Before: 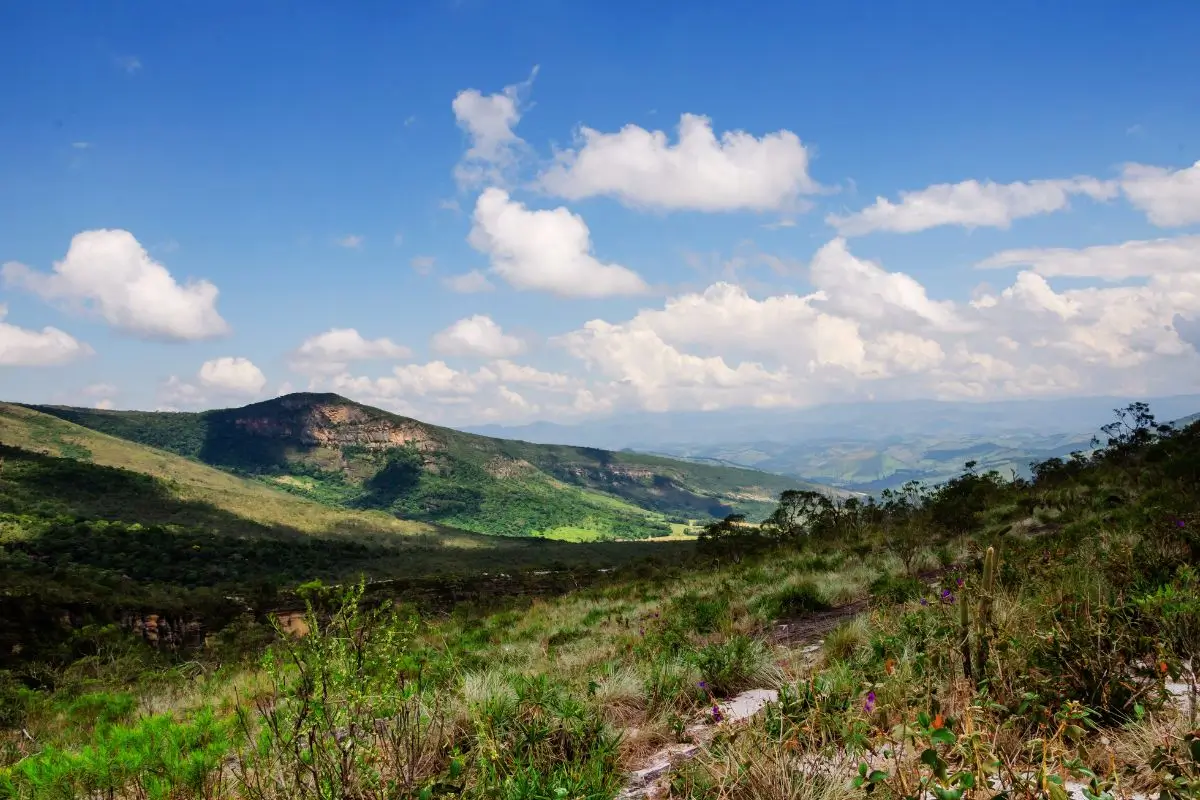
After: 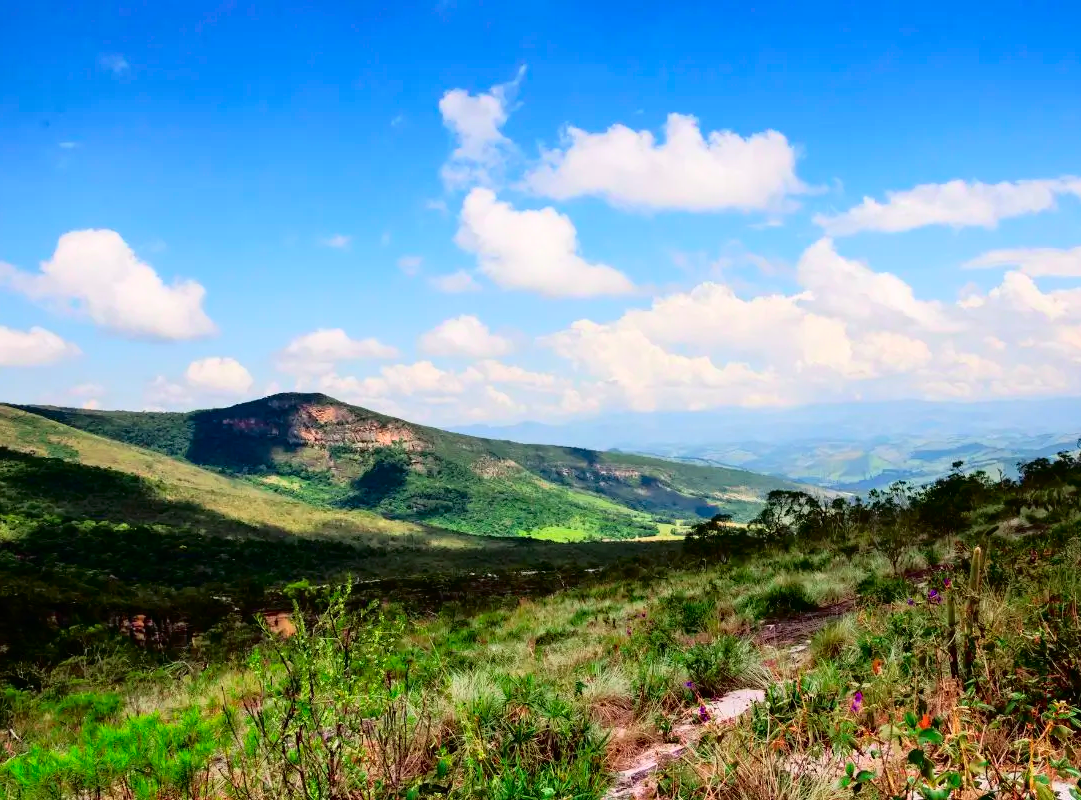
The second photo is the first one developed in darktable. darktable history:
tone curve: curves: ch0 [(0, 0) (0.126, 0.061) (0.362, 0.382) (0.498, 0.498) (0.706, 0.712) (1, 1)]; ch1 [(0, 0) (0.5, 0.497) (0.55, 0.578) (1, 1)]; ch2 [(0, 0) (0.44, 0.424) (0.489, 0.486) (0.537, 0.538) (1, 1)], color space Lab, independent channels, preserve colors none
vibrance: vibrance 14%
crop and rotate: left 1.088%, right 8.807%
contrast brightness saturation: contrast 0.2, brightness 0.16, saturation 0.22
